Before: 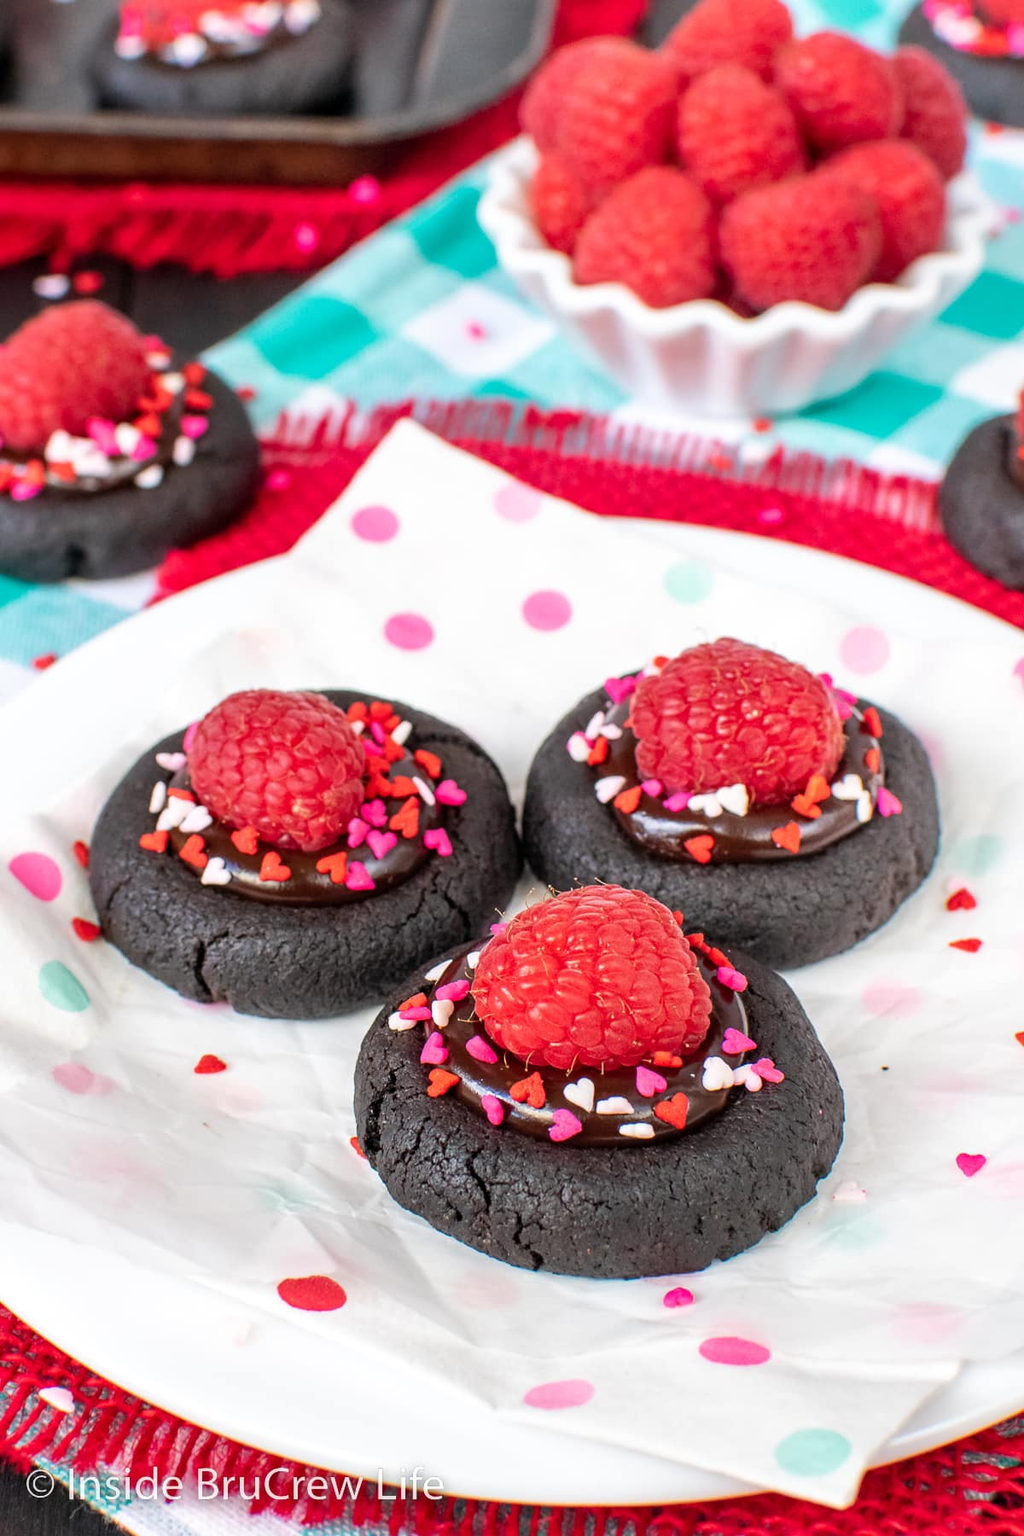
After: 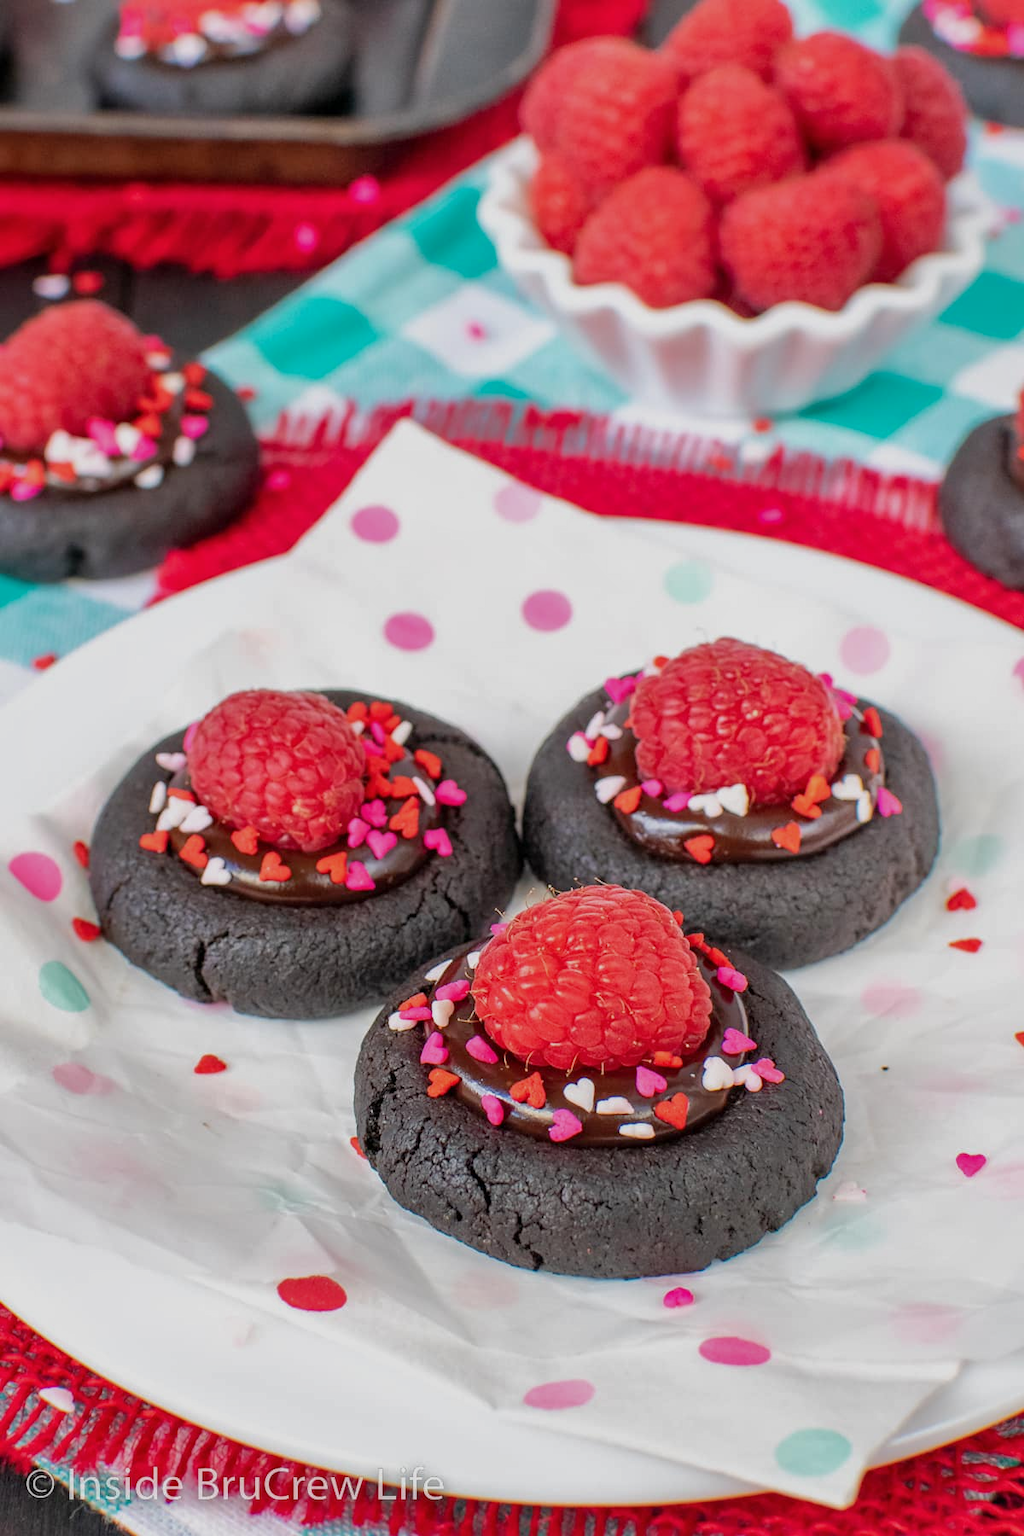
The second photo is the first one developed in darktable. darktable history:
tone equalizer: -8 EV 0.25 EV, -7 EV 0.417 EV, -6 EV 0.417 EV, -5 EV 0.25 EV, -3 EV -0.25 EV, -2 EV -0.417 EV, -1 EV -0.417 EV, +0 EV -0.25 EV, edges refinement/feathering 500, mask exposure compensation -1.57 EV, preserve details guided filter
shadows and highlights: shadows 10, white point adjustment 1, highlights -40
